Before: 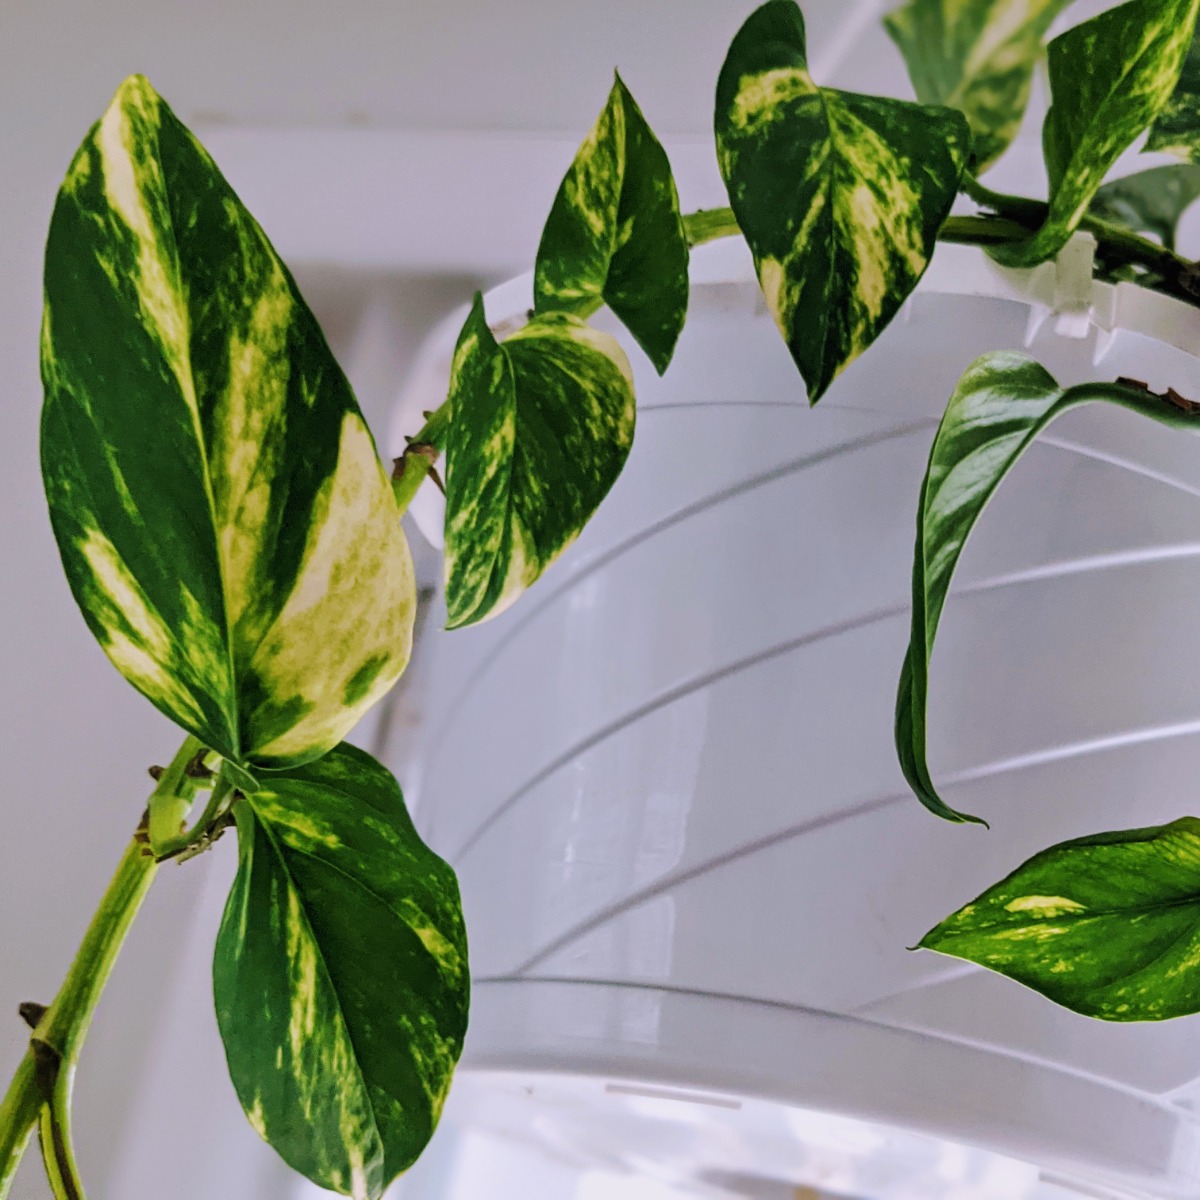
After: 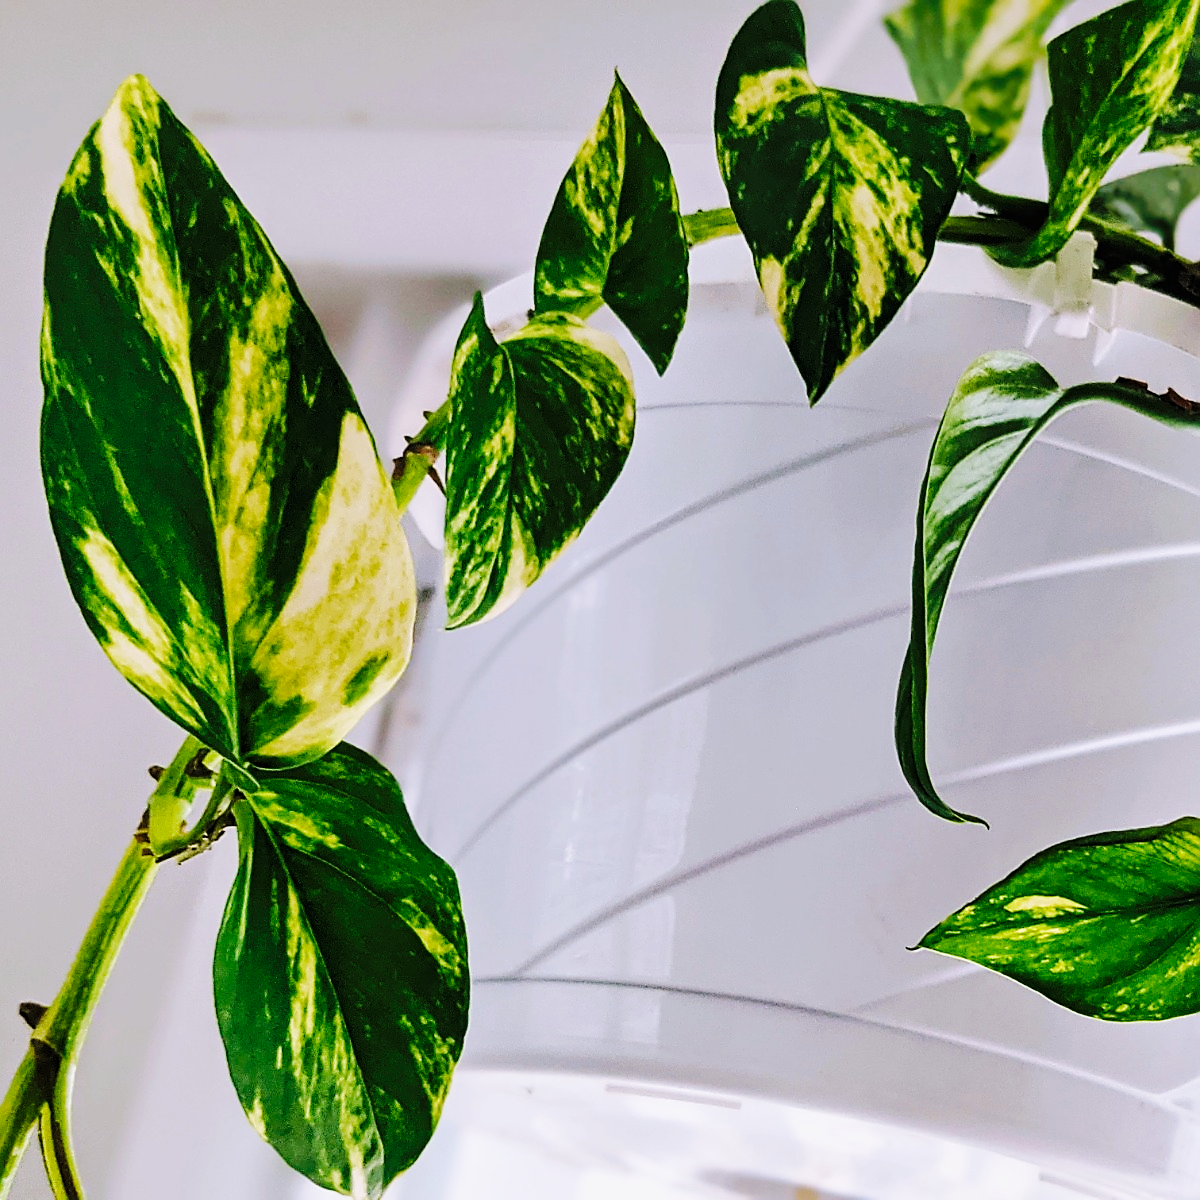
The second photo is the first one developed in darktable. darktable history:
sharpen: radius 1.37, amount 1.248, threshold 0.836
base curve: curves: ch0 [(0, 0) (0.036, 0.025) (0.121, 0.166) (0.206, 0.329) (0.605, 0.79) (1, 1)], preserve colors none
